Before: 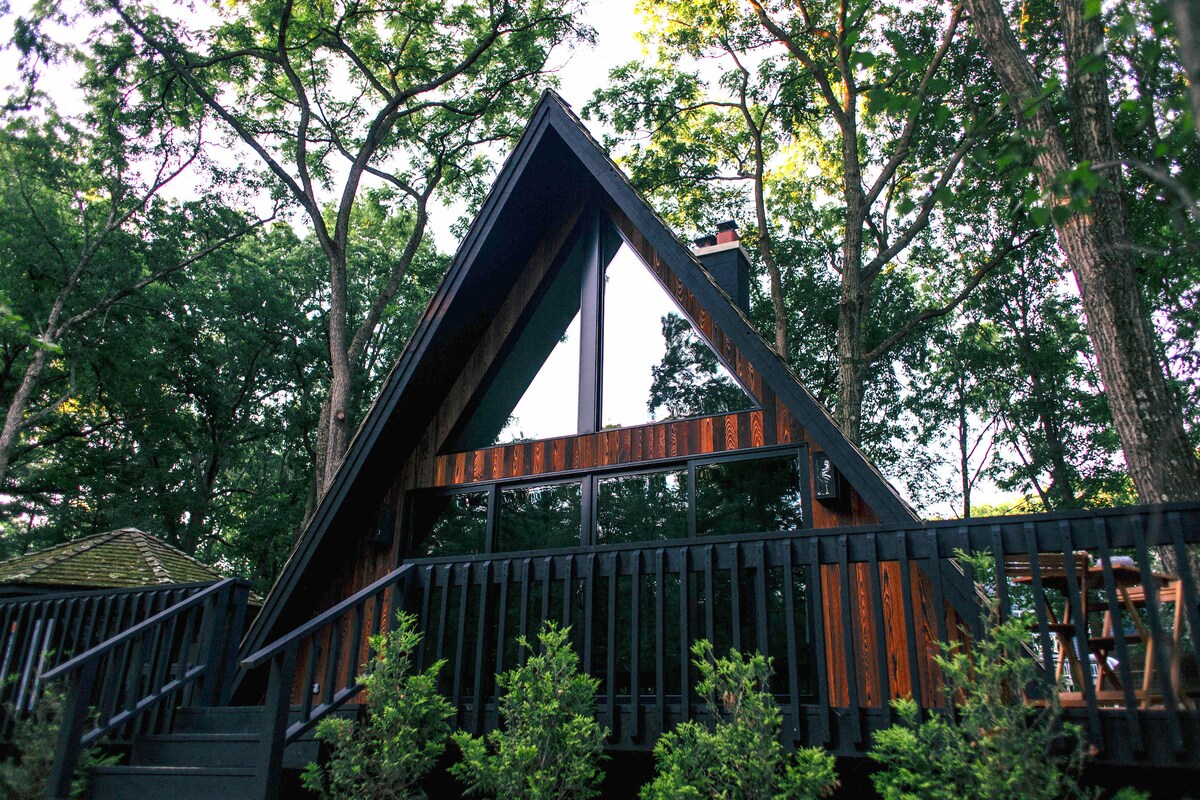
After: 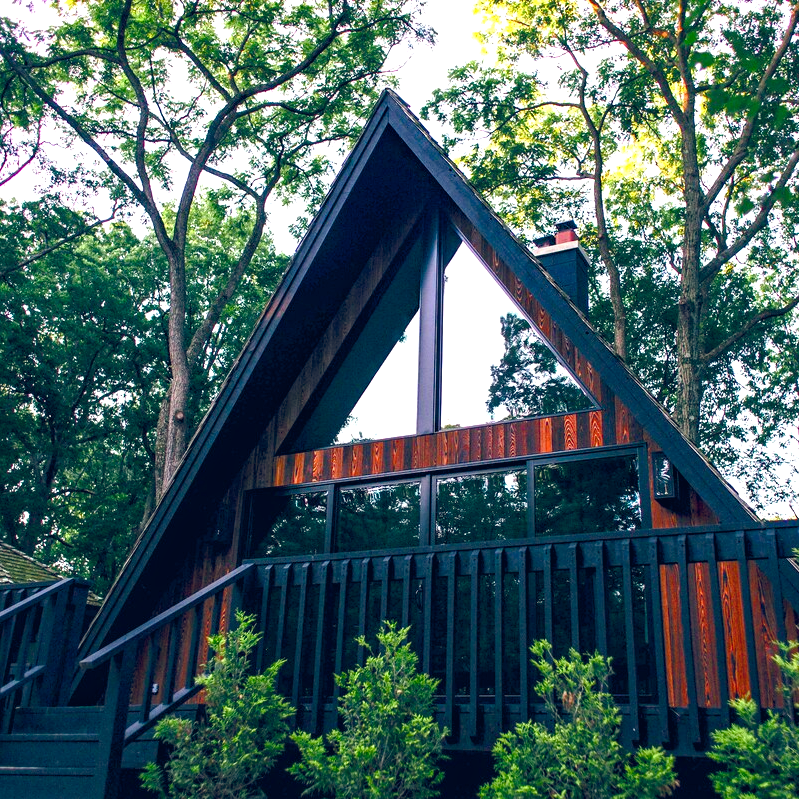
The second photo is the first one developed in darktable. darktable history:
haze removal: strength 0.295, distance 0.246, compatibility mode true, adaptive false
color balance rgb: global offset › luminance 0.366%, global offset › chroma 0.205%, global offset › hue 254.44°, shadows fall-off 100.526%, perceptual saturation grading › global saturation 20%, perceptual saturation grading › highlights -25.154%, perceptual saturation grading › shadows 26.226%, mask middle-gray fulcrum 22.852%, global vibrance 20%
exposure: black level correction 0.001, exposure 0.5 EV, compensate exposure bias true, compensate highlight preservation false
crop and rotate: left 13.433%, right 19.949%
